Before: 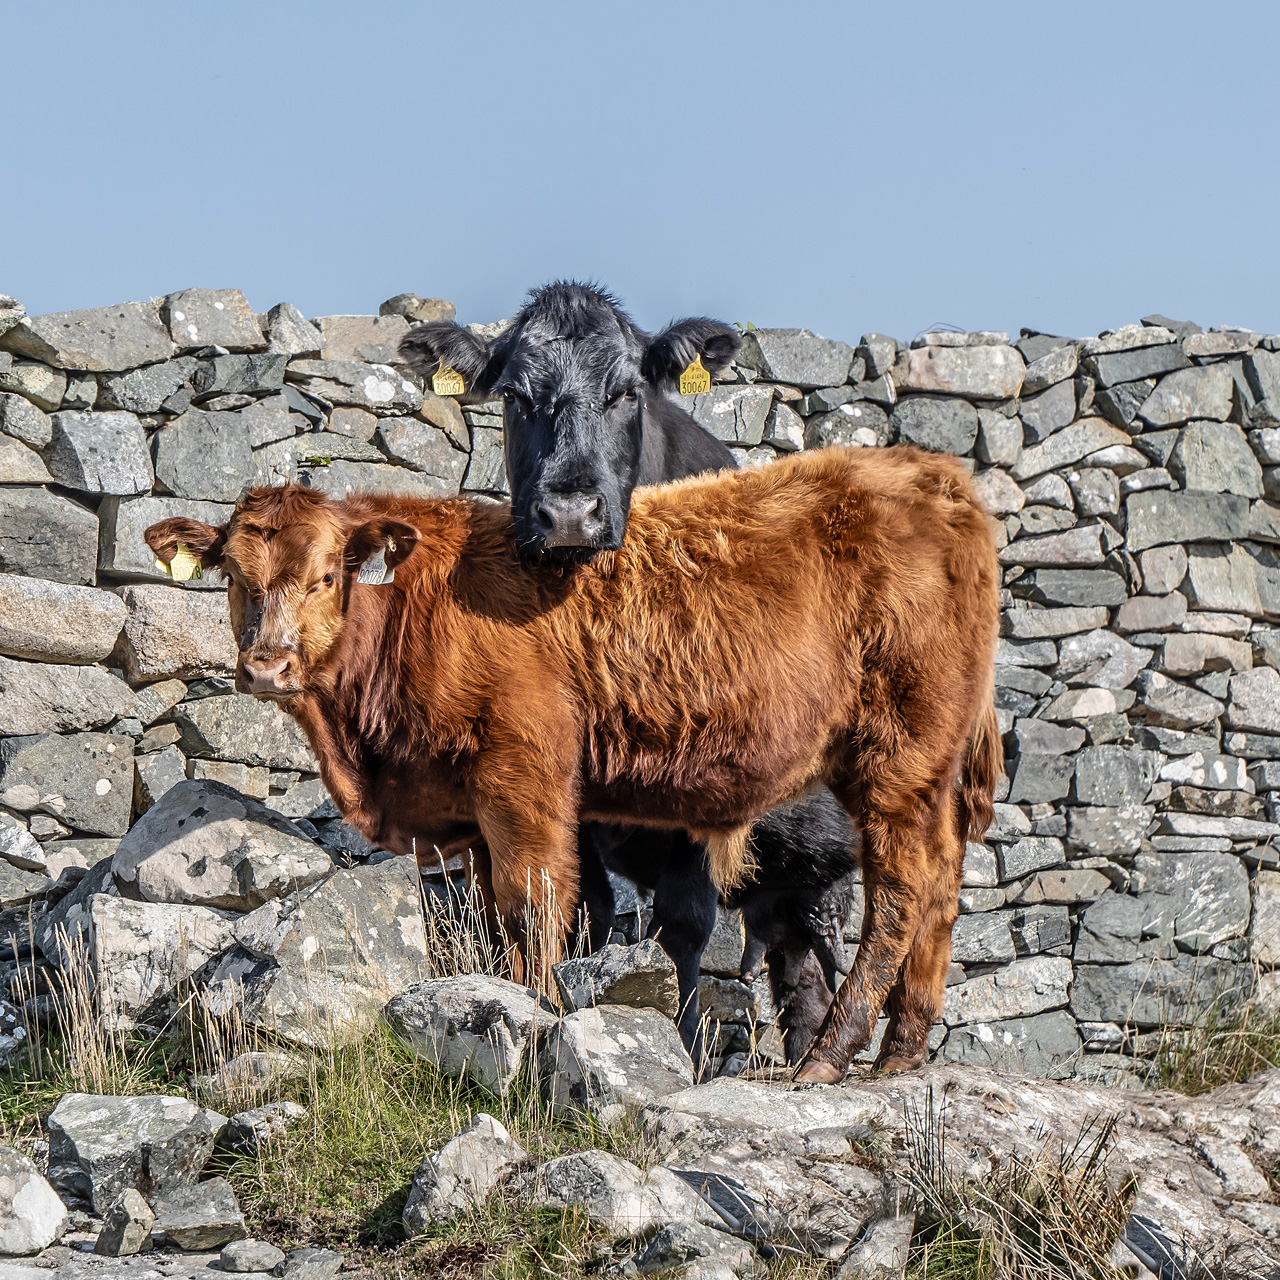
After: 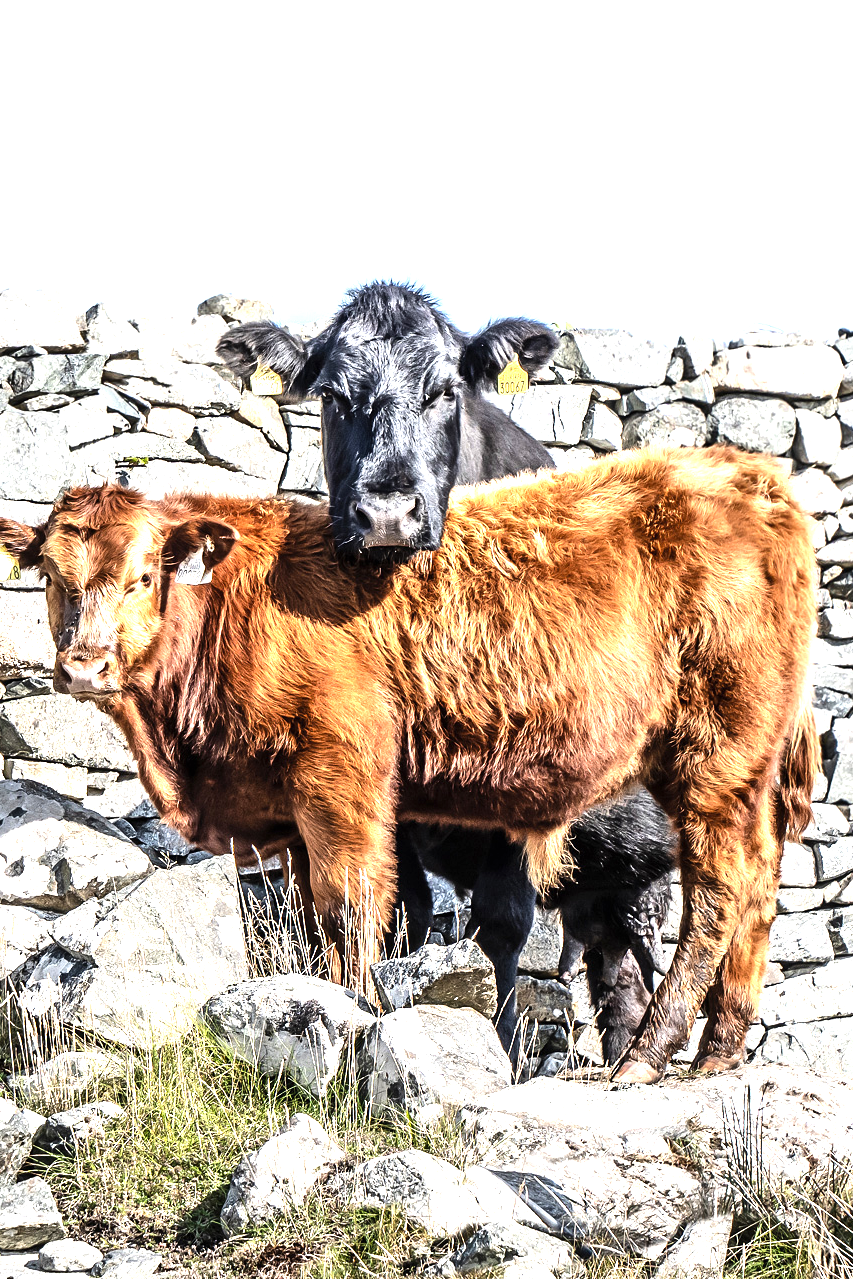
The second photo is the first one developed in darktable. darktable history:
exposure: black level correction 0, exposure 1 EV, compensate exposure bias true, compensate highlight preservation false
crop and rotate: left 14.292%, right 19.041%
tone equalizer: -8 EV -0.75 EV, -7 EV -0.7 EV, -6 EV -0.6 EV, -5 EV -0.4 EV, -3 EV 0.4 EV, -2 EV 0.6 EV, -1 EV 0.7 EV, +0 EV 0.75 EV, edges refinement/feathering 500, mask exposure compensation -1.57 EV, preserve details no
